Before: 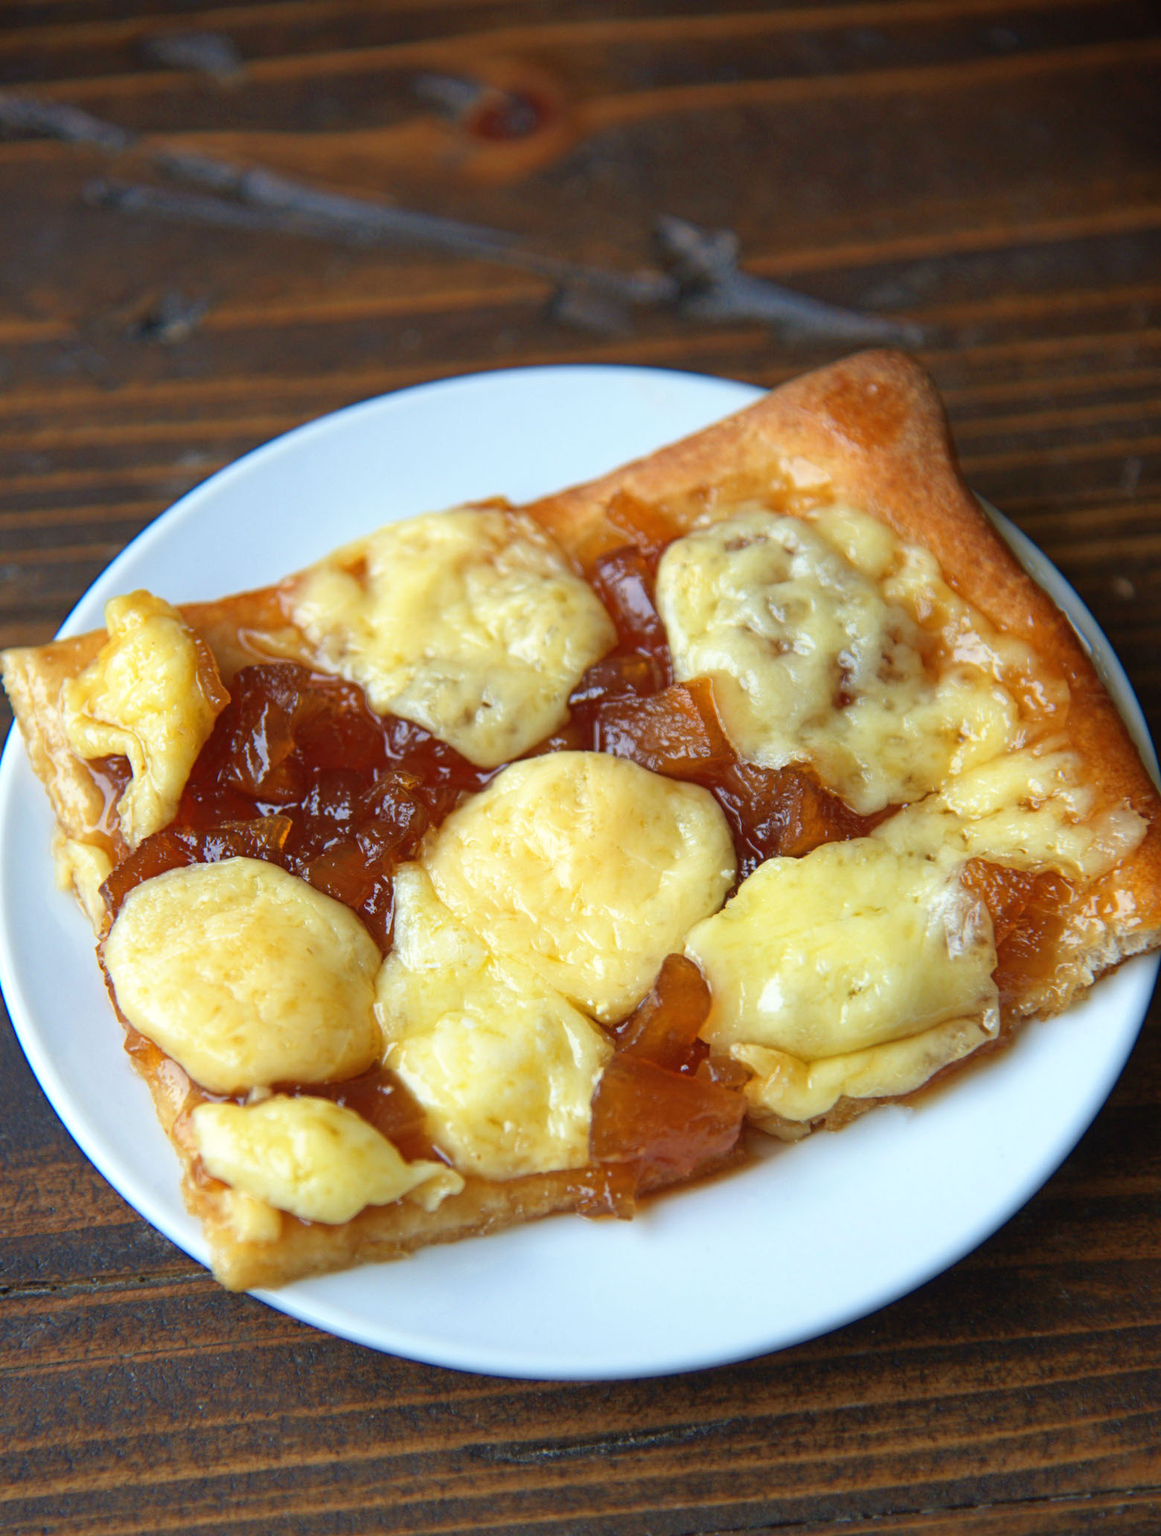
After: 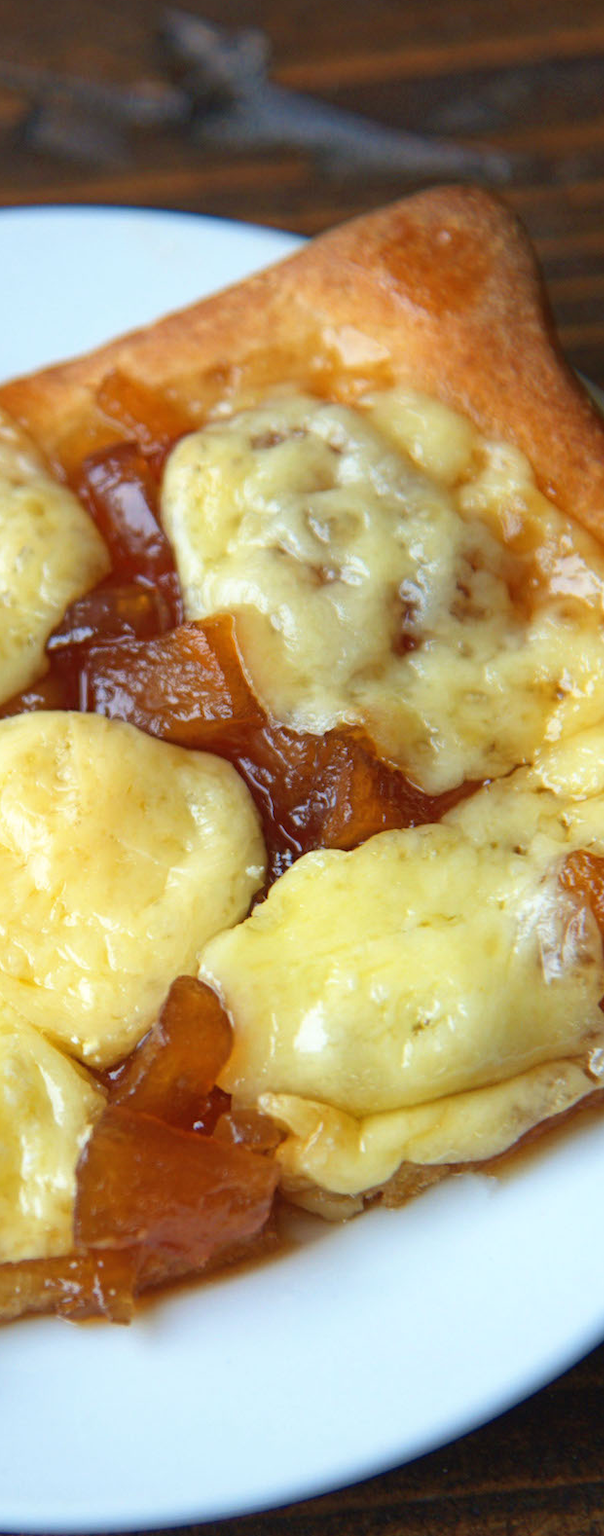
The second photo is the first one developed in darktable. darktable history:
crop: left 45.931%, top 13.535%, right 14.154%, bottom 9.992%
